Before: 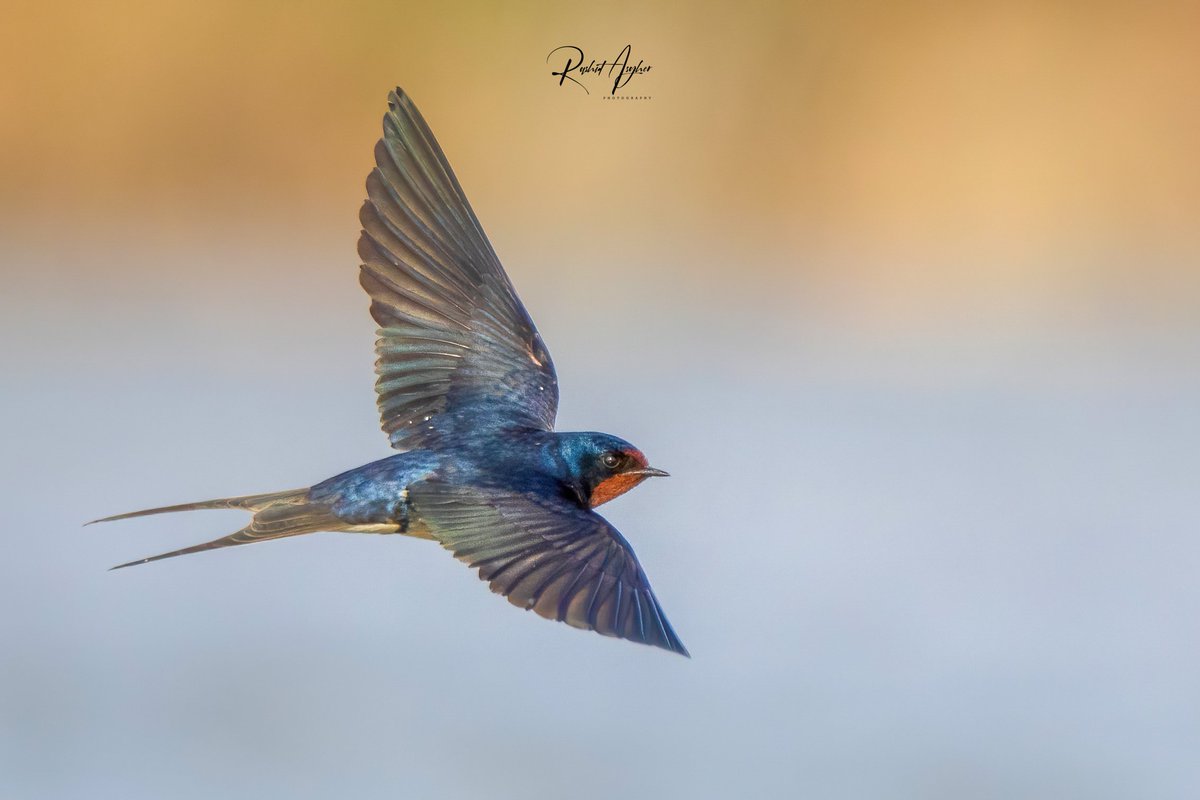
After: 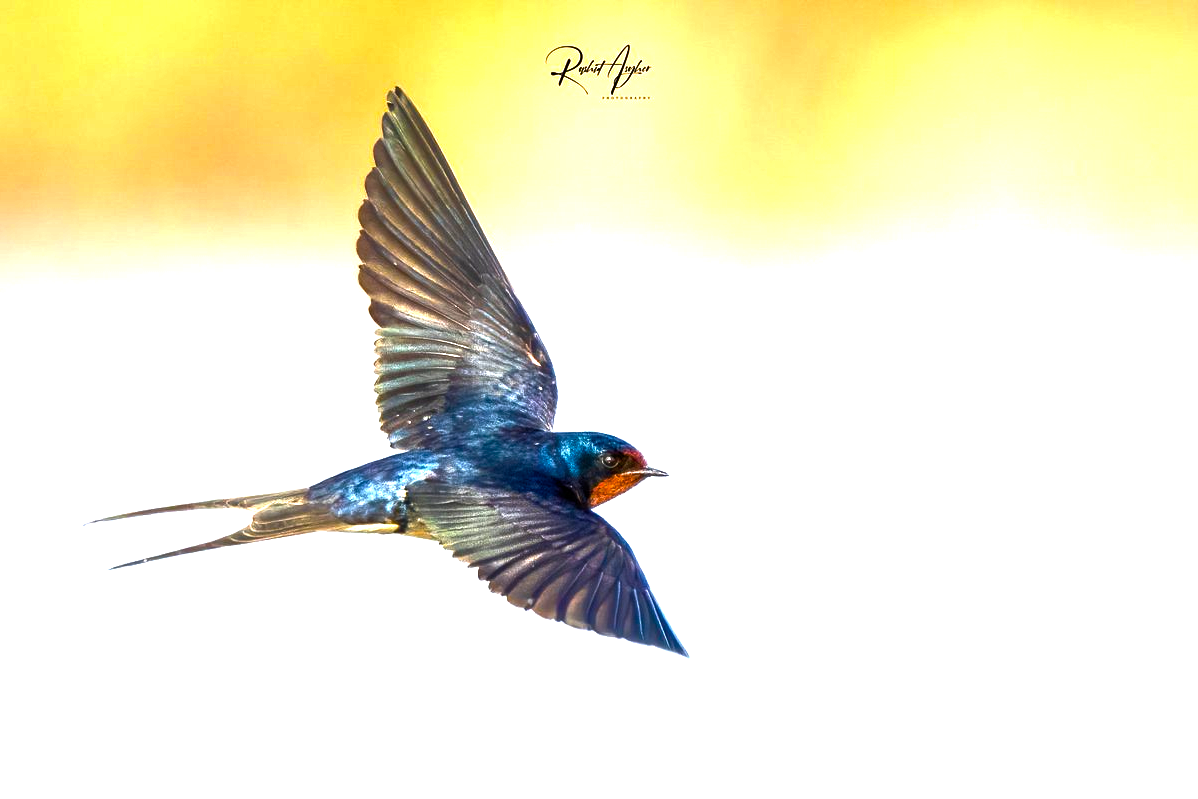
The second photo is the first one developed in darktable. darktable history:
color balance rgb: perceptual saturation grading › global saturation 39.961%, perceptual saturation grading › highlights -50.174%, perceptual saturation grading › shadows 30.515%, perceptual brilliance grading › highlights 74.396%, perceptual brilliance grading › shadows -30.374%, global vibrance 20%
crop and rotate: left 0.148%, bottom 0.008%
